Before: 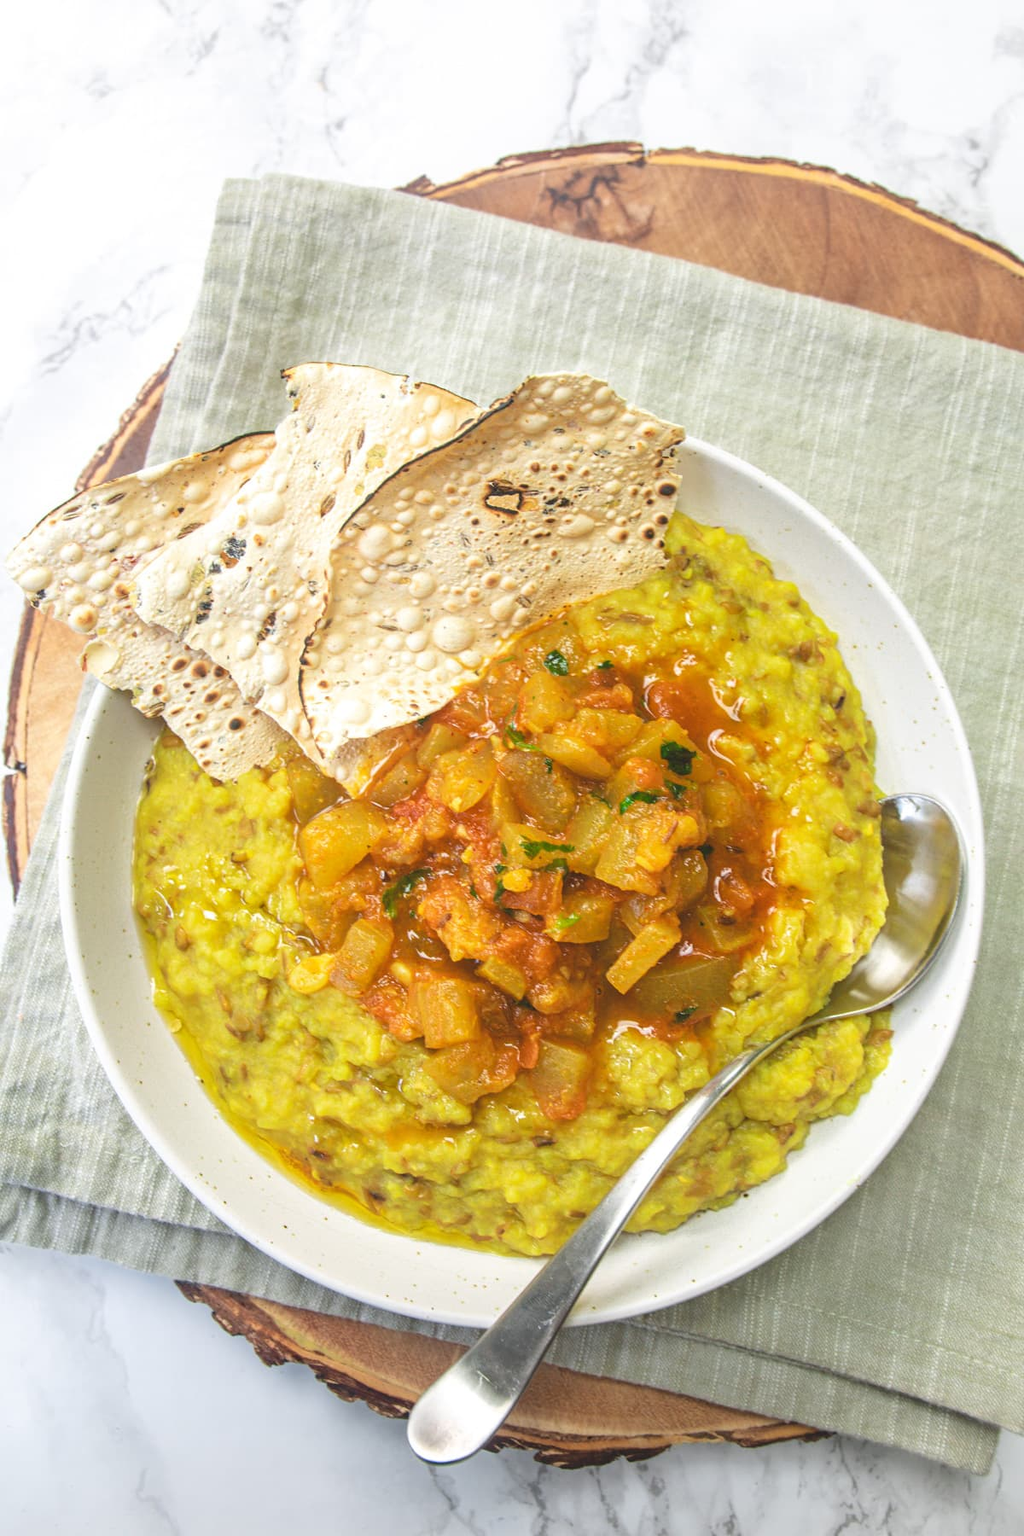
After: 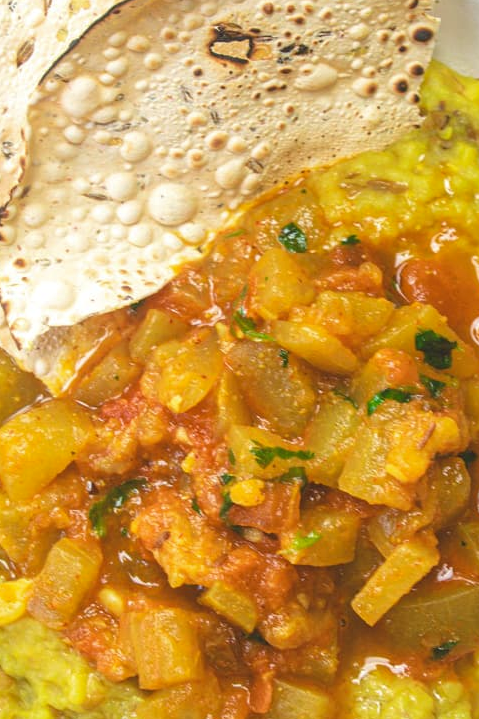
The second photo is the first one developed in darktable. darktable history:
crop: left 30%, top 30%, right 30%, bottom 30%
shadows and highlights: shadows 25, highlights -25
